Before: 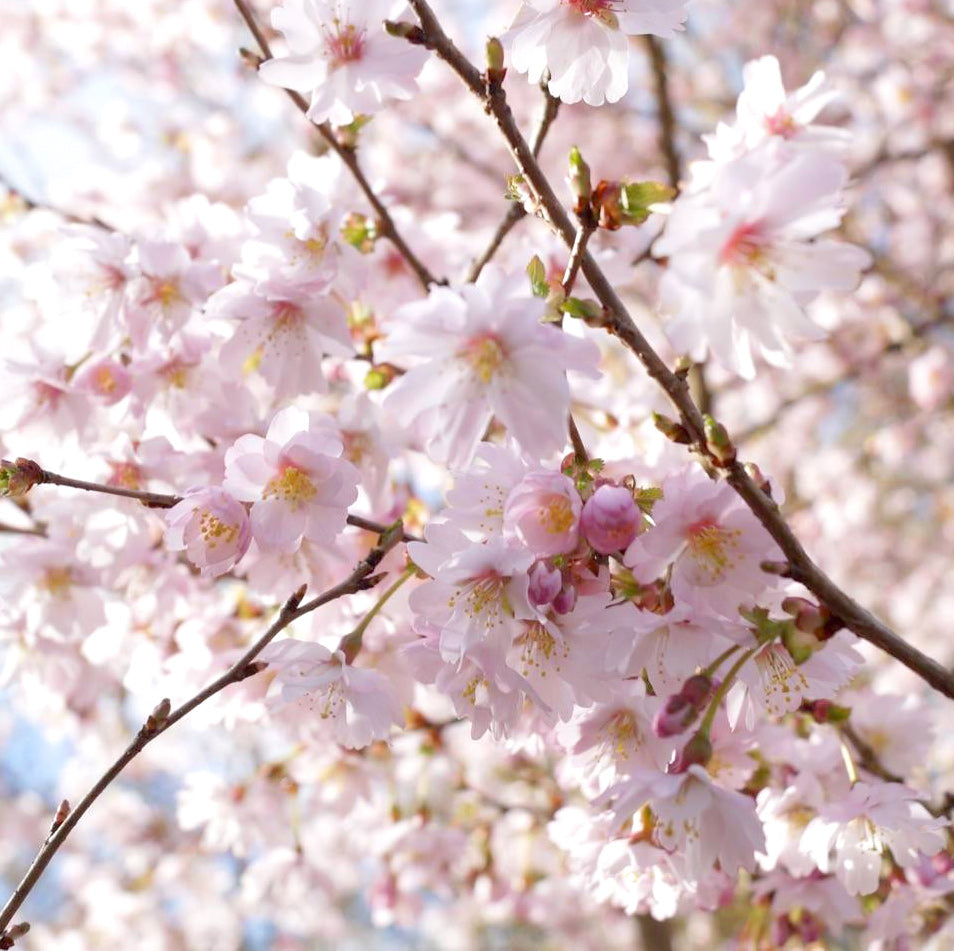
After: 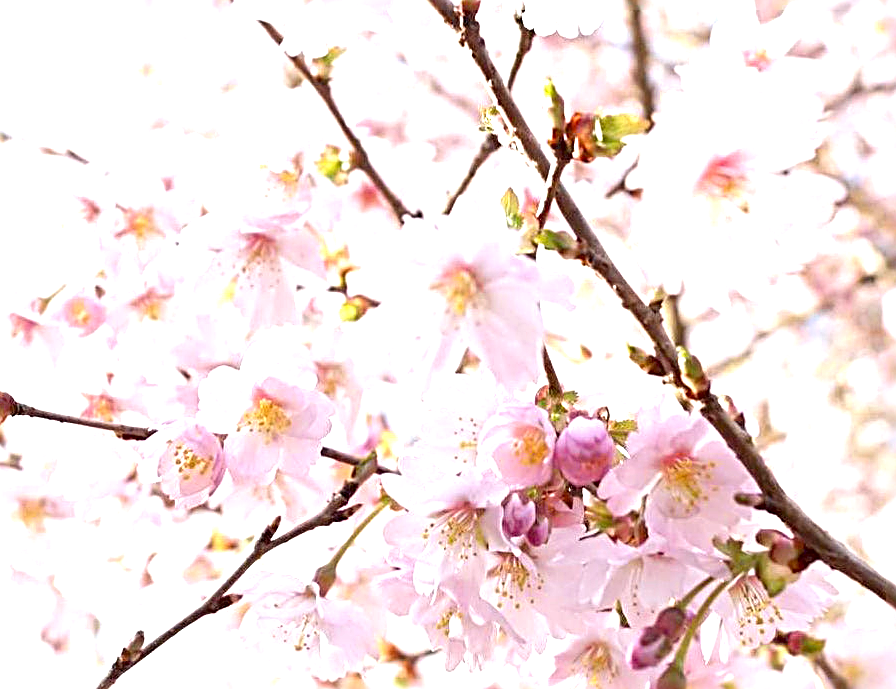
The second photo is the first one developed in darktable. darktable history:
sharpen: radius 3.673, amount 0.927
crop: left 2.807%, top 7.171%, right 3.169%, bottom 20.297%
exposure: black level correction 0, exposure 1 EV, compensate exposure bias true, compensate highlight preservation false
